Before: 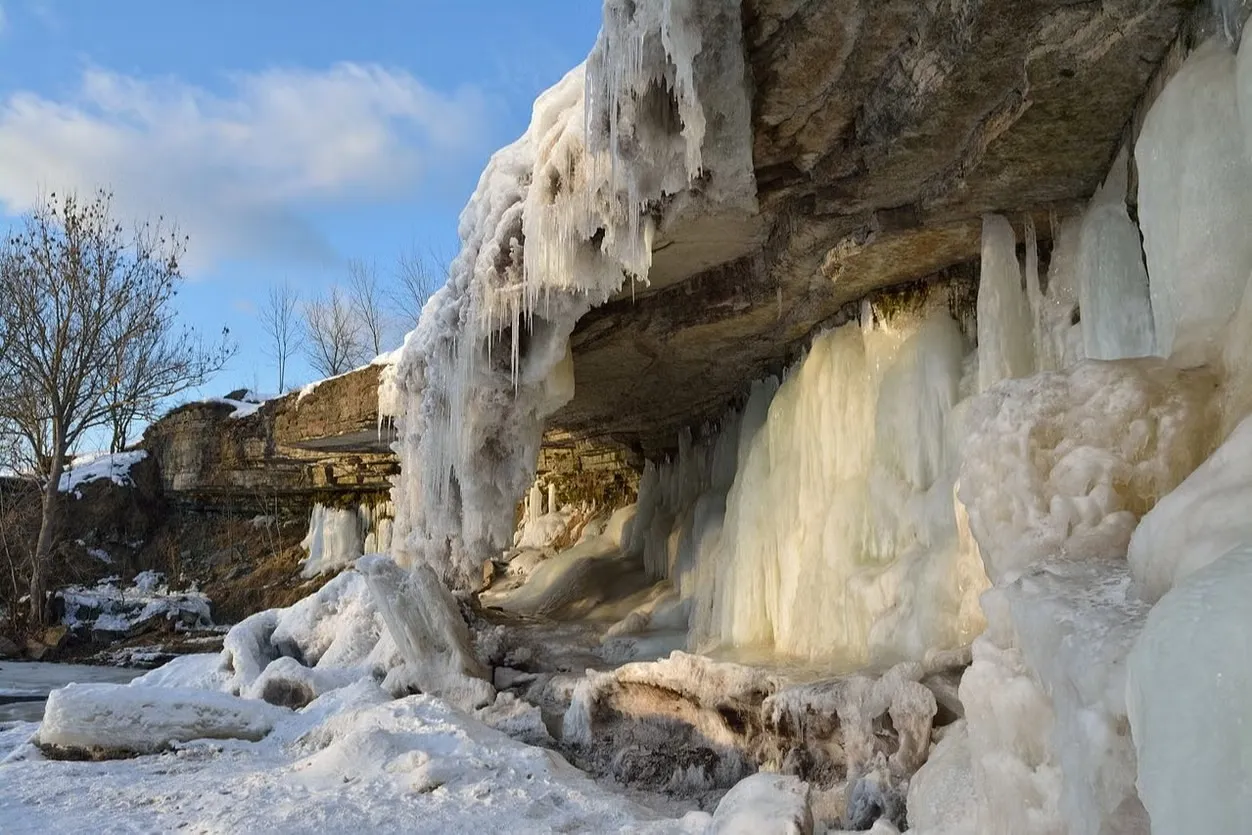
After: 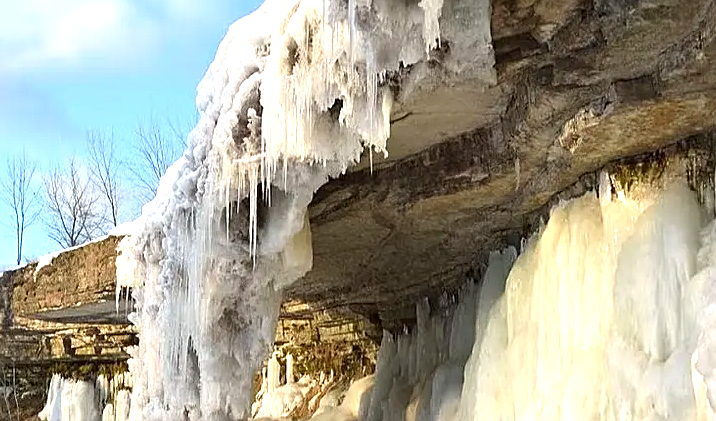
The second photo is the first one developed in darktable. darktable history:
crop: left 20.932%, top 15.471%, right 21.848%, bottom 34.081%
exposure: exposure 0.999 EV, compensate highlight preservation false
sharpen: on, module defaults
